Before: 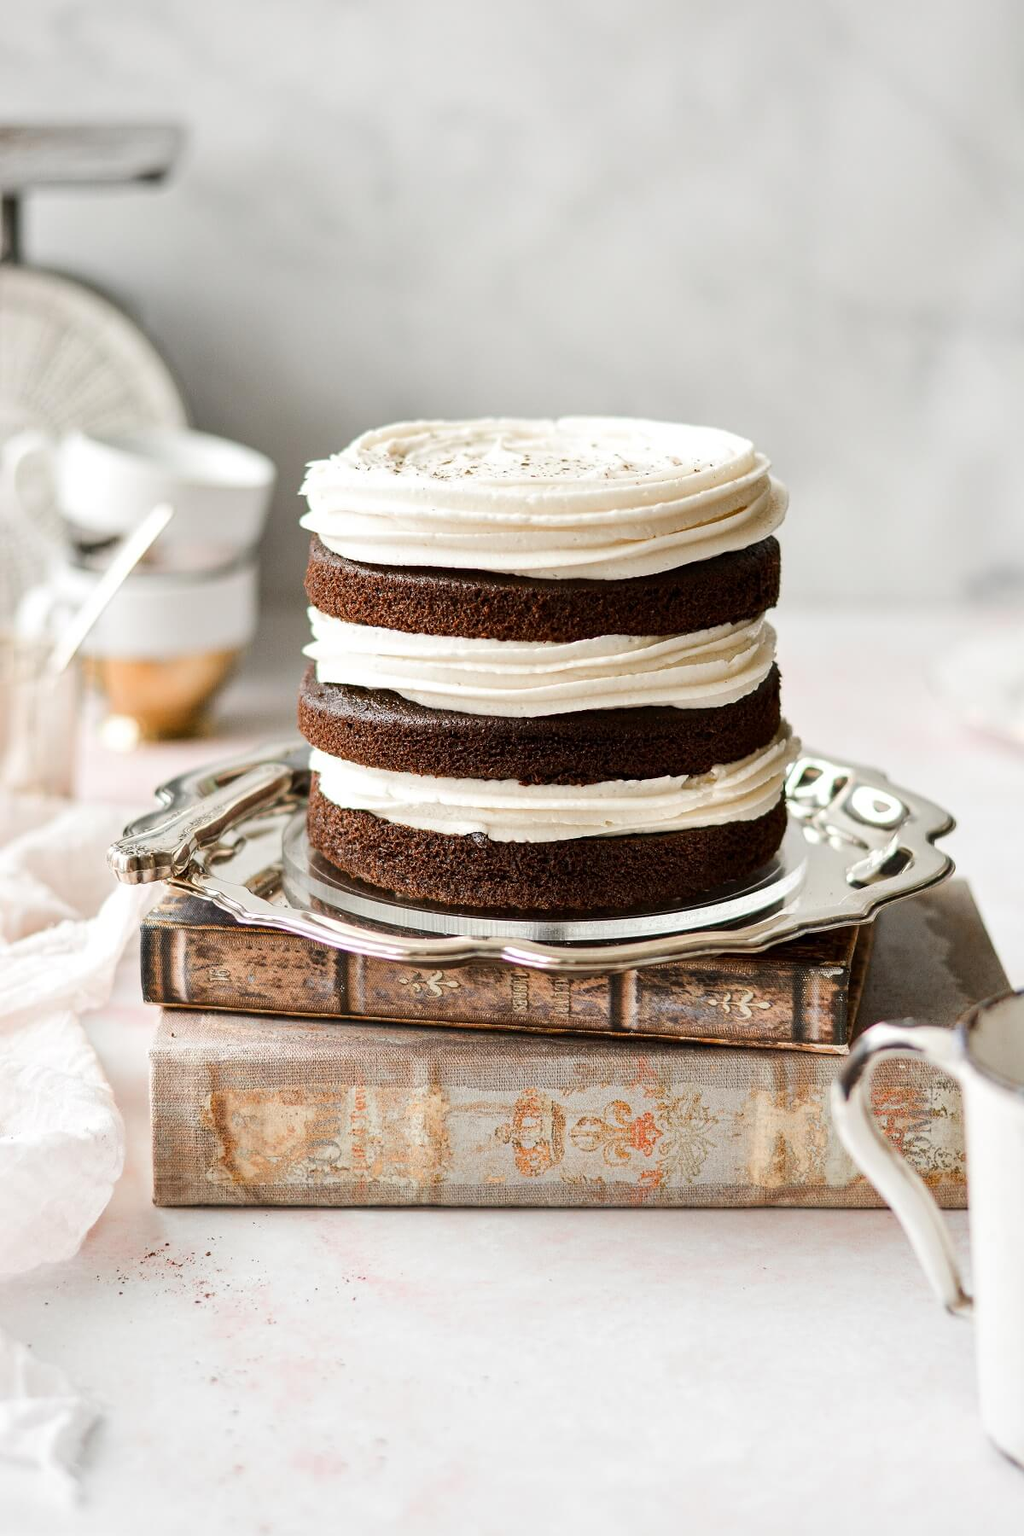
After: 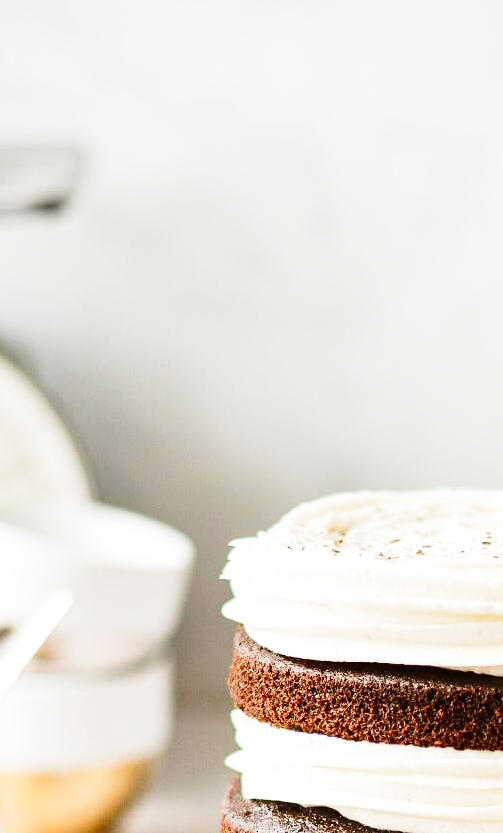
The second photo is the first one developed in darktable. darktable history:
velvia: on, module defaults
base curve: curves: ch0 [(0, 0) (0.028, 0.03) (0.121, 0.232) (0.46, 0.748) (0.859, 0.968) (1, 1)], preserve colors none
crop and rotate: left 10.817%, top 0.062%, right 47.194%, bottom 53.626%
